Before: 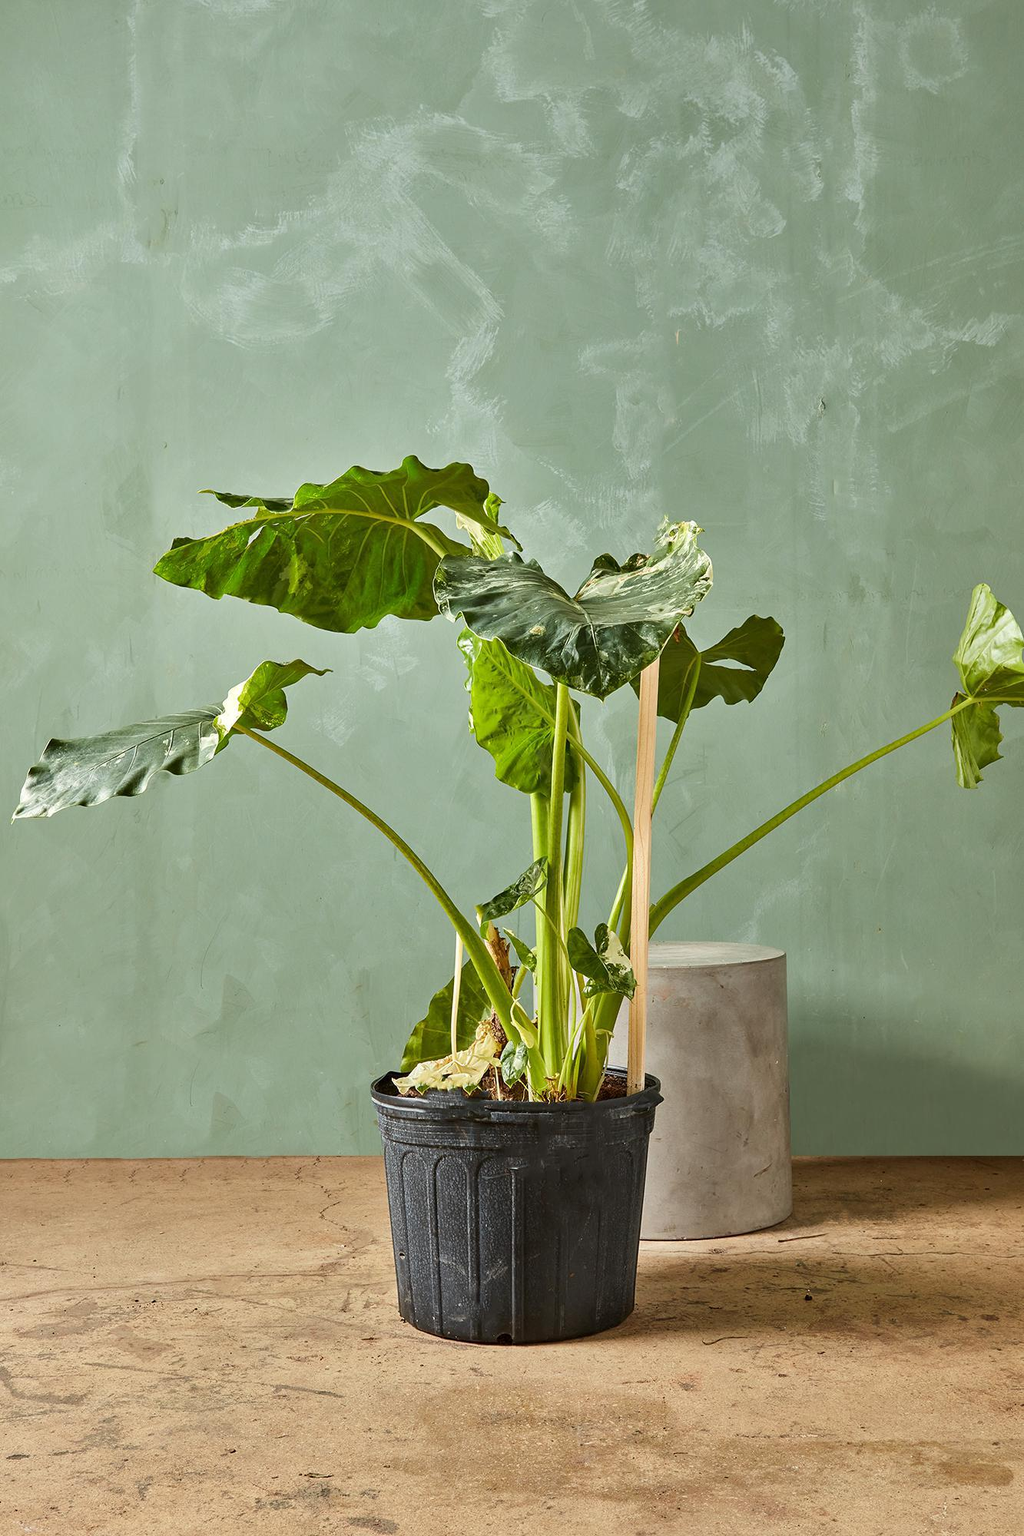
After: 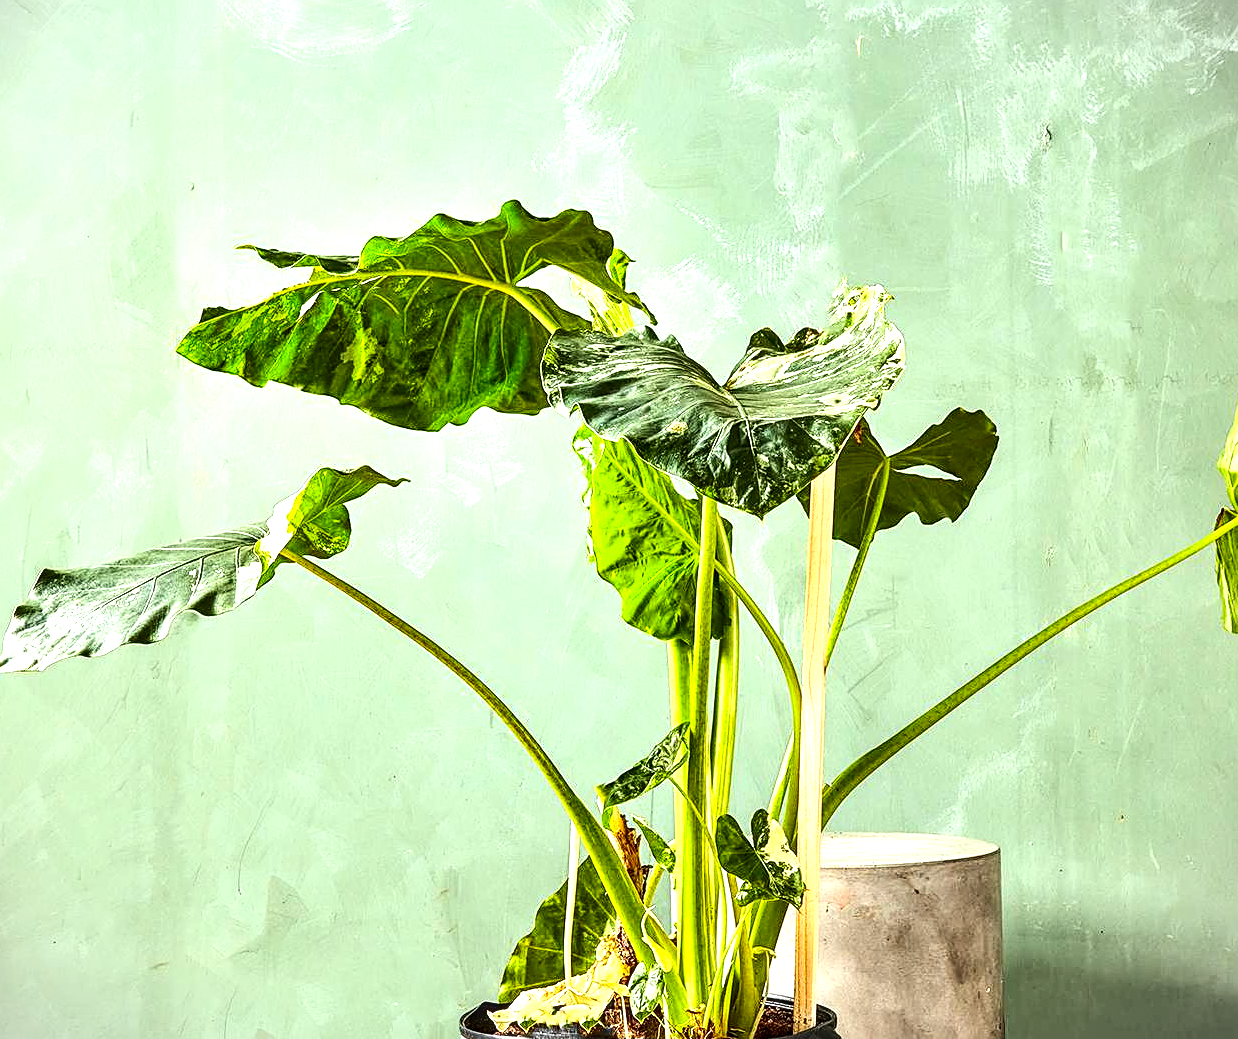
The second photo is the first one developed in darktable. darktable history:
crop: left 1.752%, top 19.696%, right 5.344%, bottom 28.338%
local contrast: highlights 28%, detail 150%
tone equalizer: -8 EV -0.765 EV, -7 EV -0.673 EV, -6 EV -0.621 EV, -5 EV -0.384 EV, -3 EV 0.377 EV, -2 EV 0.6 EV, -1 EV 0.697 EV, +0 EV 0.771 EV, edges refinement/feathering 500, mask exposure compensation -1.57 EV, preserve details no
exposure: exposure 0.6 EV, compensate exposure bias true, compensate highlight preservation false
sharpen: on, module defaults
contrast brightness saturation: contrast 0.173, saturation 0.309
vignetting: fall-off start 100.26%, fall-off radius 65.34%, brightness -0.322, center (-0.032, -0.037), automatic ratio true, dithering 8-bit output
